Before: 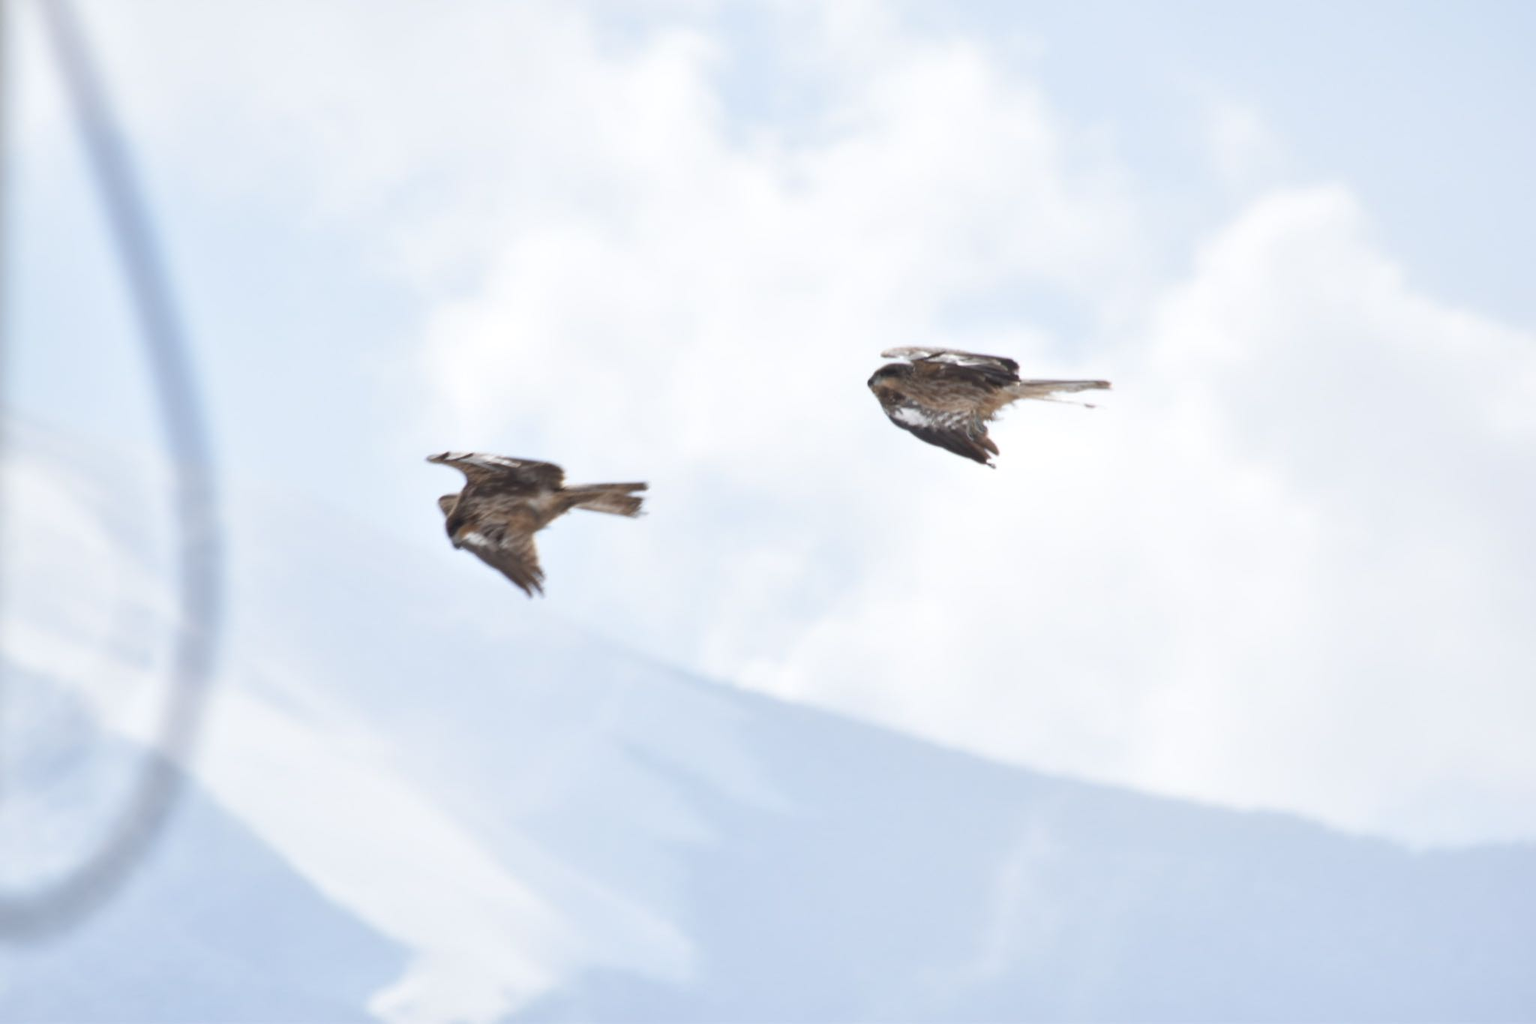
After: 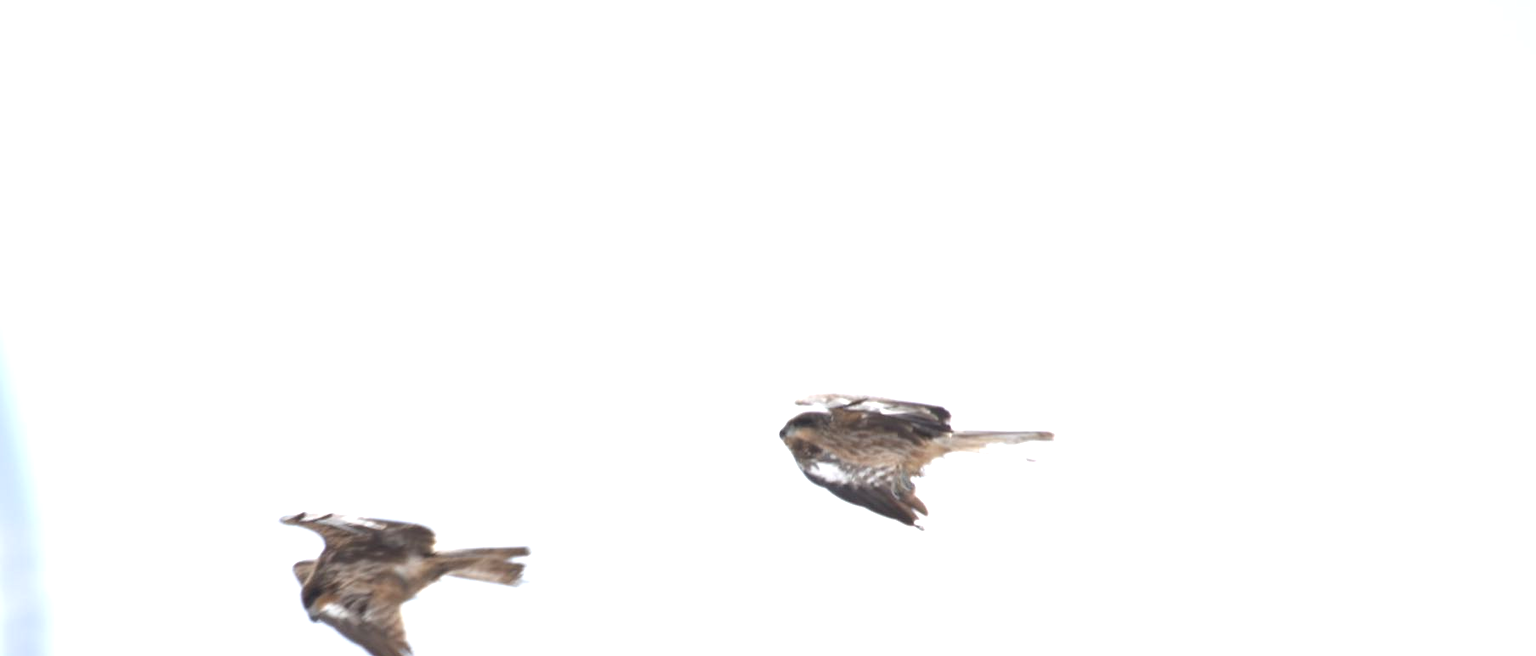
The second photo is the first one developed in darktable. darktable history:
tone equalizer: on, module defaults
exposure: exposure 0.662 EV, compensate highlight preservation false
crop and rotate: left 11.75%, bottom 43.425%
